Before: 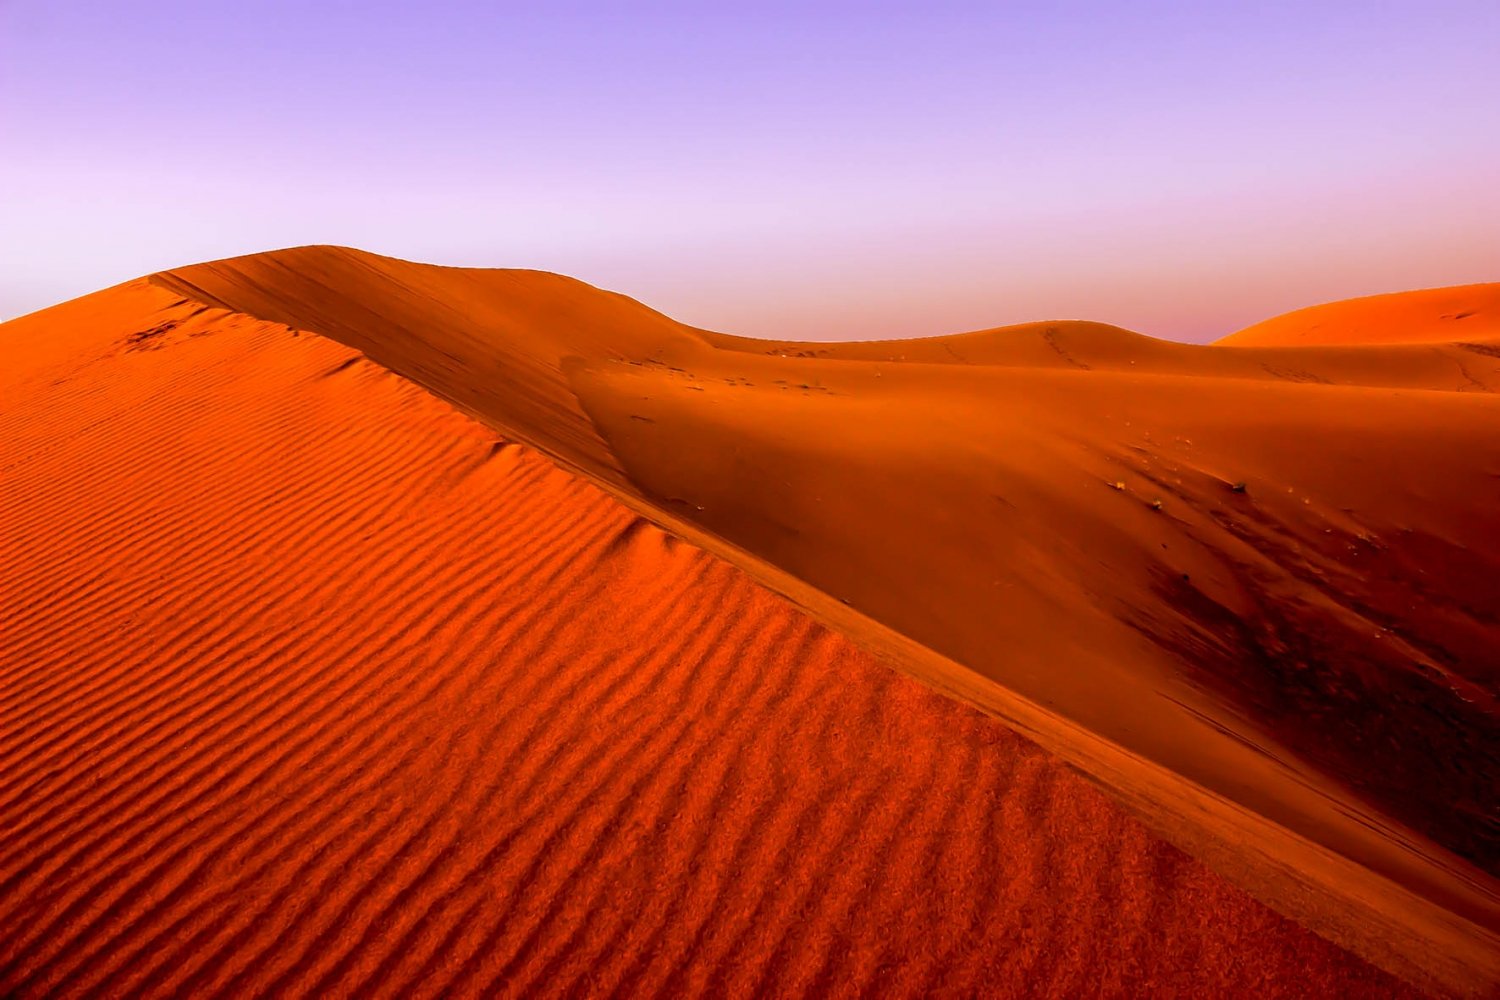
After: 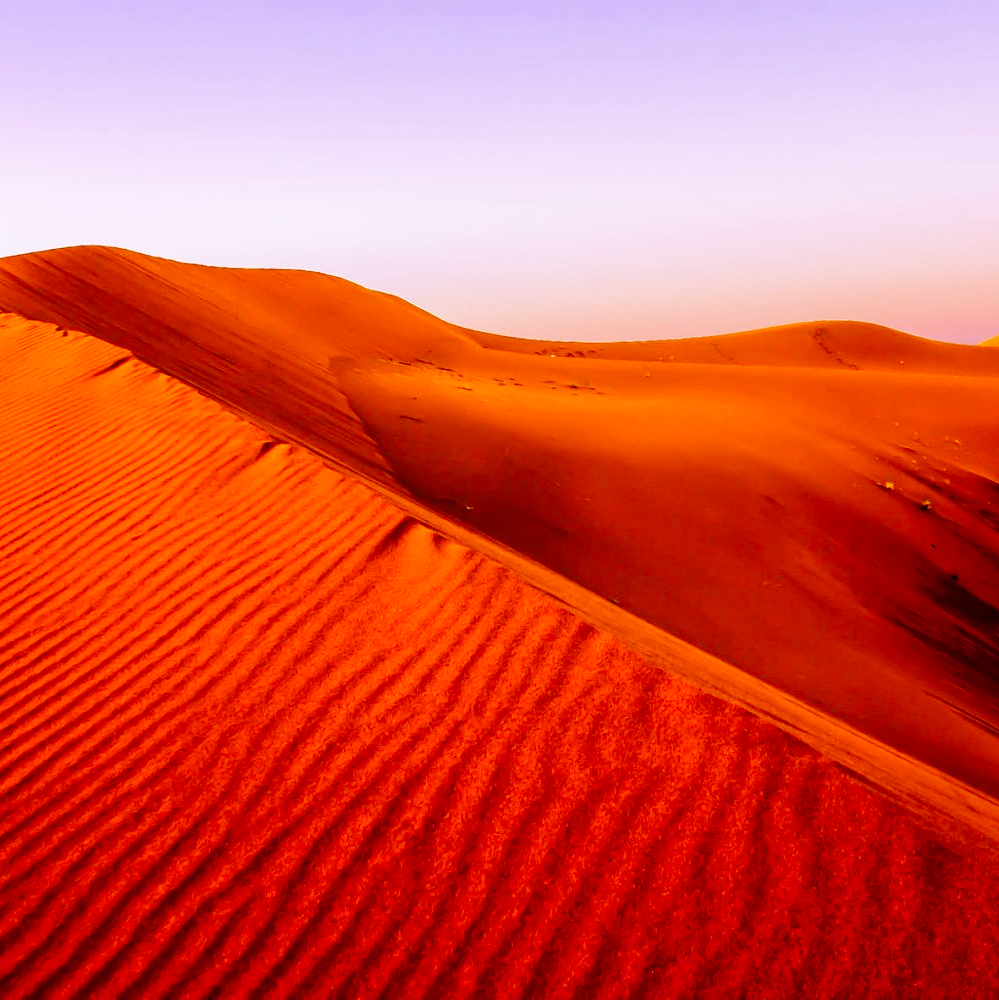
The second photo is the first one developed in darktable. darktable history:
crop: left 15.419%, right 17.914%
base curve: curves: ch0 [(0, 0) (0.032, 0.025) (0.121, 0.166) (0.206, 0.329) (0.605, 0.79) (1, 1)], preserve colors none
